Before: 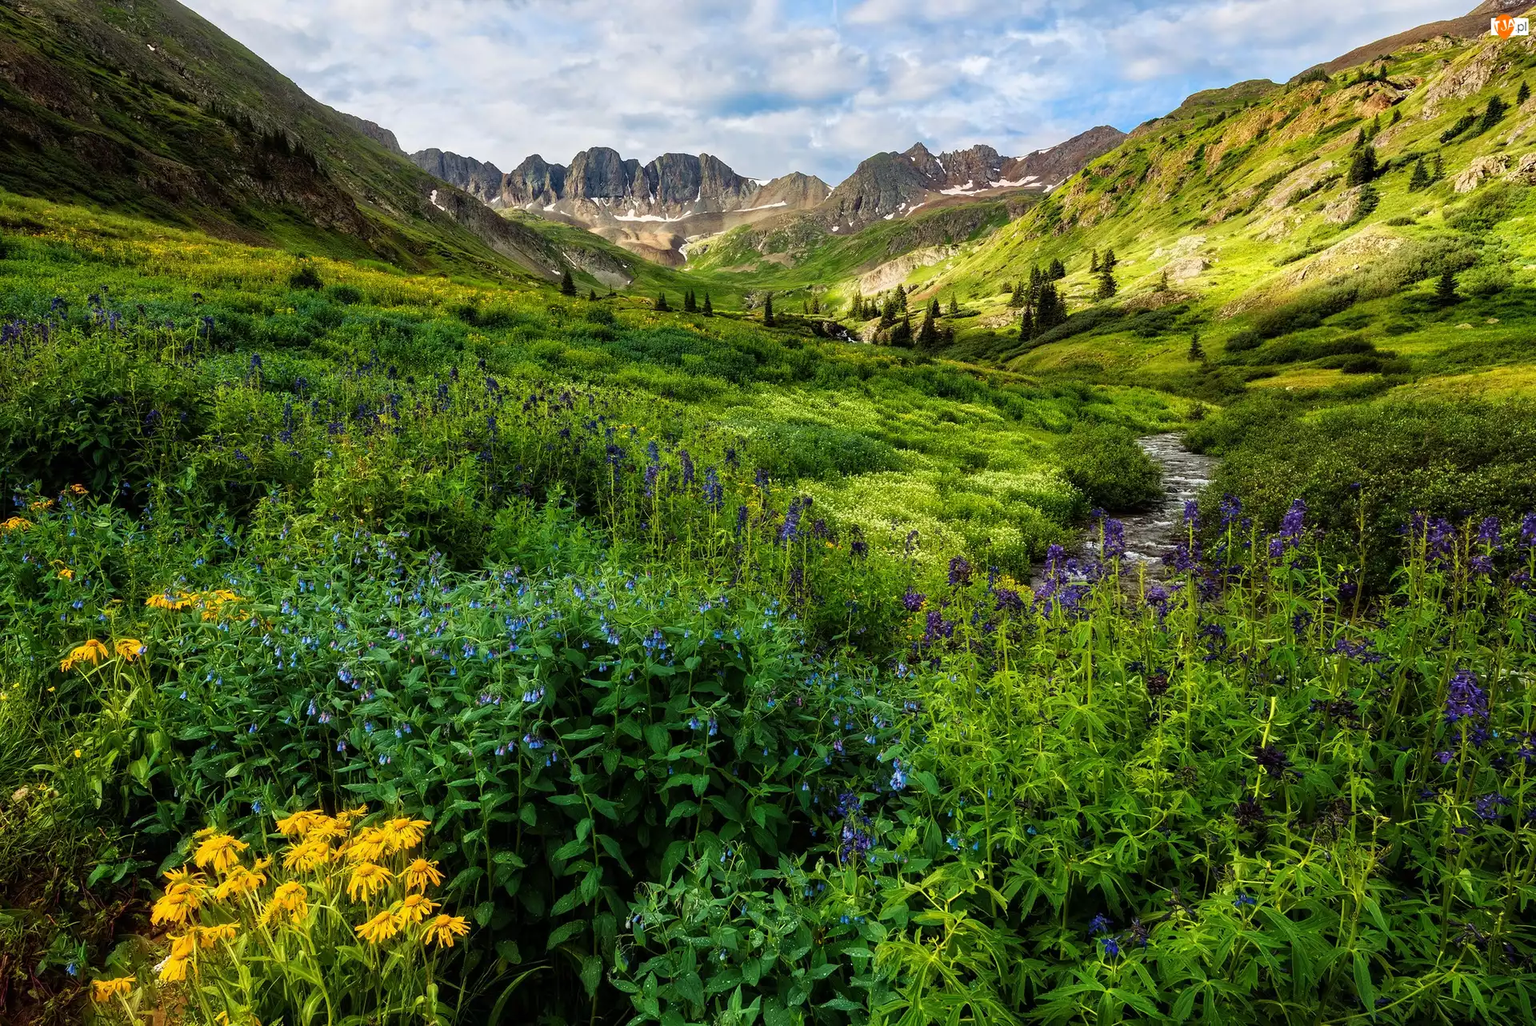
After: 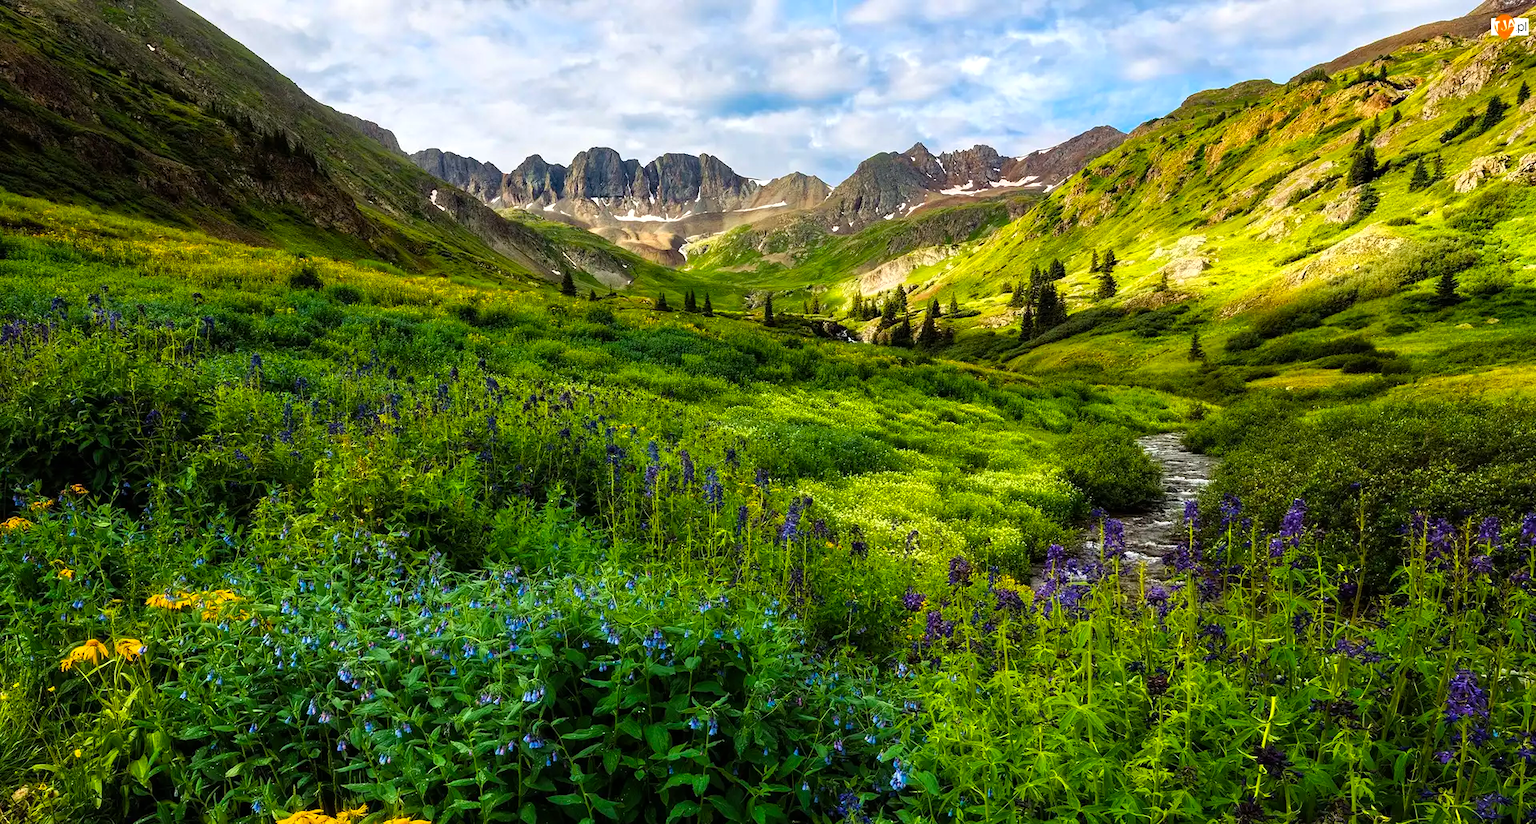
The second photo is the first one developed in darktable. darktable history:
crop: bottom 19.628%
color balance rgb: perceptual saturation grading › global saturation 19.682%, perceptual brilliance grading › global brilliance 3.341%, global vibrance 11.613%, contrast 5.1%
